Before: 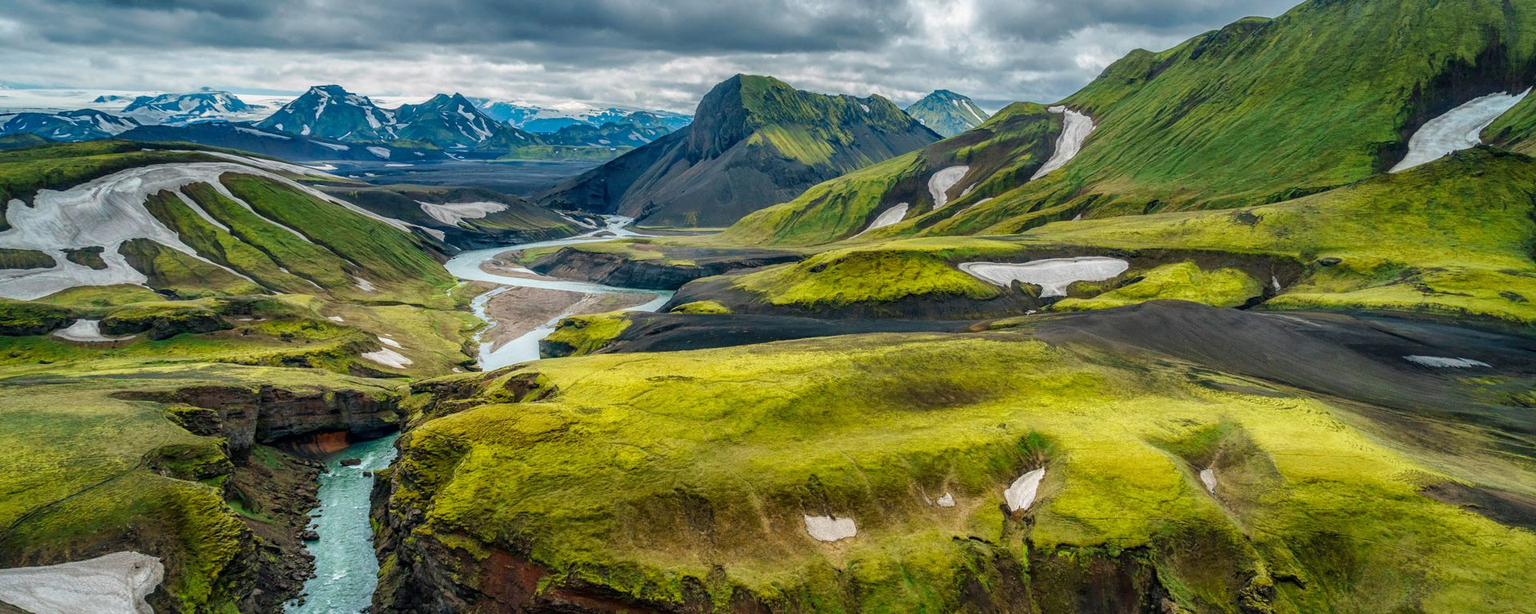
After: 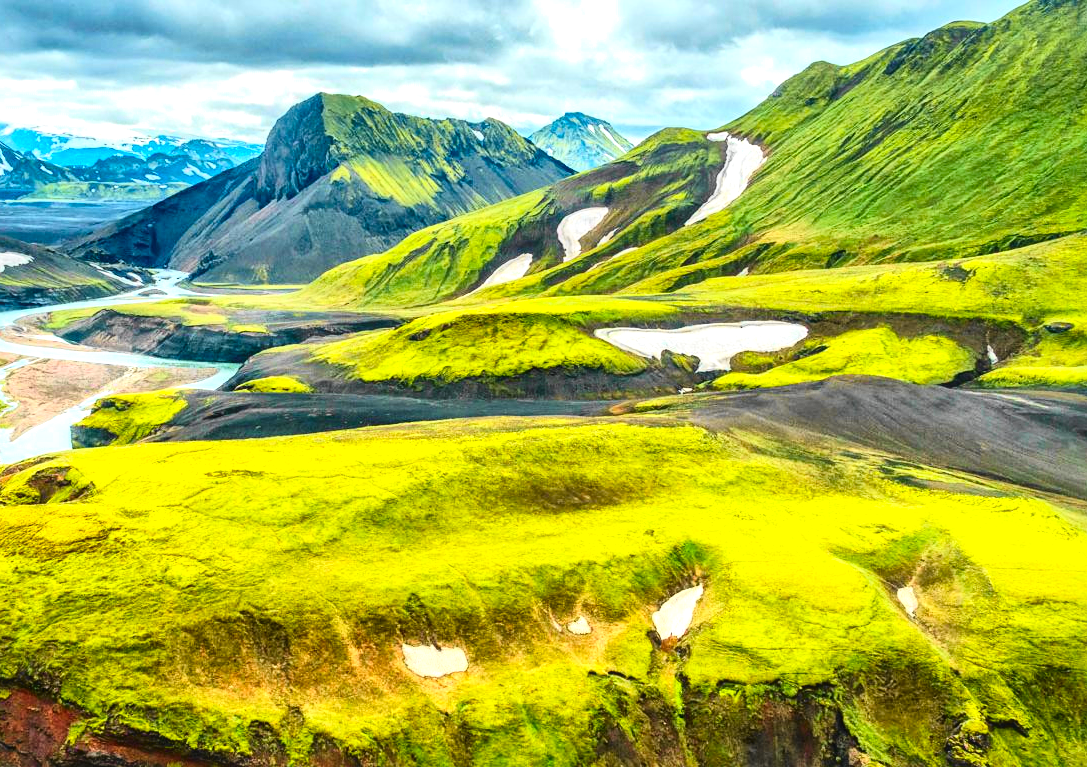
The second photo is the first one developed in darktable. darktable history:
local contrast: mode bilateral grid, contrast 20, coarseness 20, detail 150%, midtone range 0.2
crop: left 31.458%, top 0%, right 11.876%
tone curve: curves: ch0 [(0, 0) (0.131, 0.116) (0.316, 0.345) (0.501, 0.584) (0.629, 0.732) (0.812, 0.888) (1, 0.974)]; ch1 [(0, 0) (0.366, 0.367) (0.475, 0.462) (0.494, 0.496) (0.504, 0.499) (0.553, 0.584) (1, 1)]; ch2 [(0, 0) (0.333, 0.346) (0.375, 0.375) (0.424, 0.43) (0.476, 0.492) (0.502, 0.502) (0.533, 0.556) (0.566, 0.599) (0.614, 0.653) (1, 1)], color space Lab, independent channels, preserve colors none
exposure: black level correction -0.005, exposure 1.002 EV, compensate highlight preservation false
color balance rgb: perceptual saturation grading › global saturation 20%, global vibrance 20%
